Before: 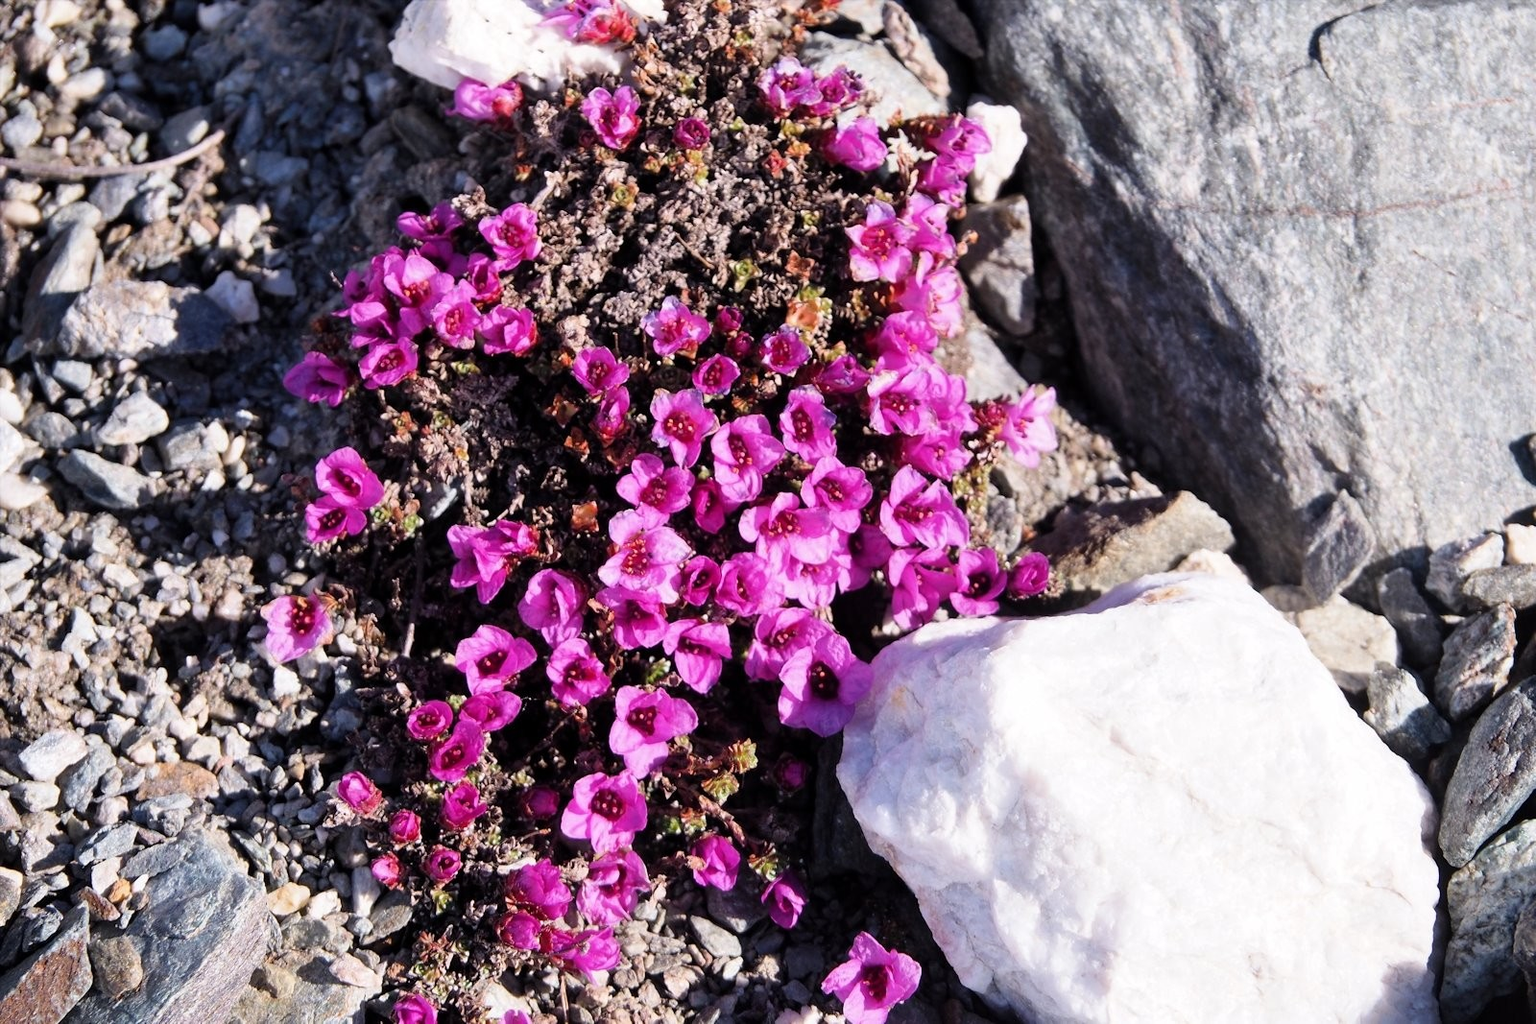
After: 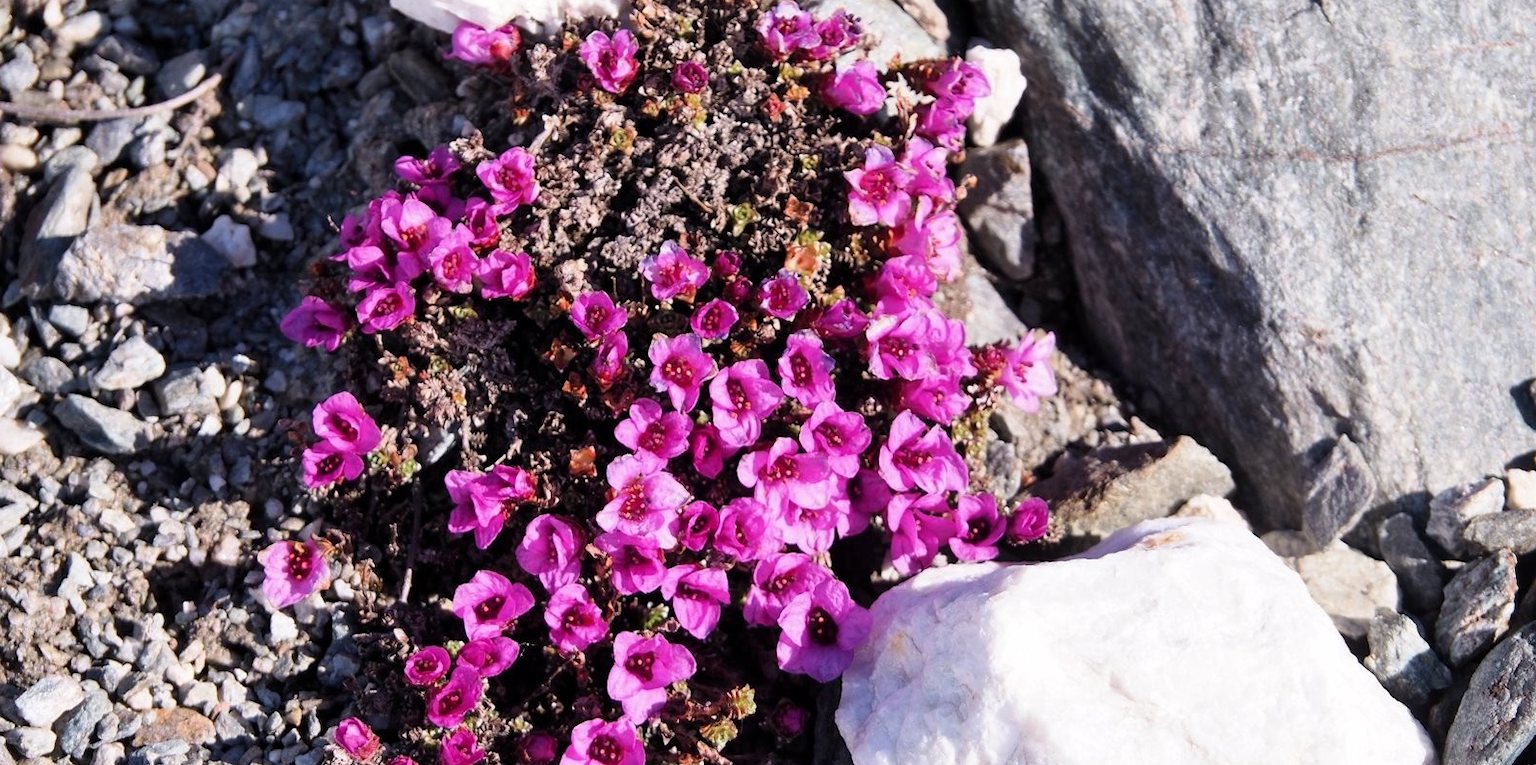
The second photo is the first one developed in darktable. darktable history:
levels: black 0.076%
crop: left 0.283%, top 5.554%, bottom 19.896%
